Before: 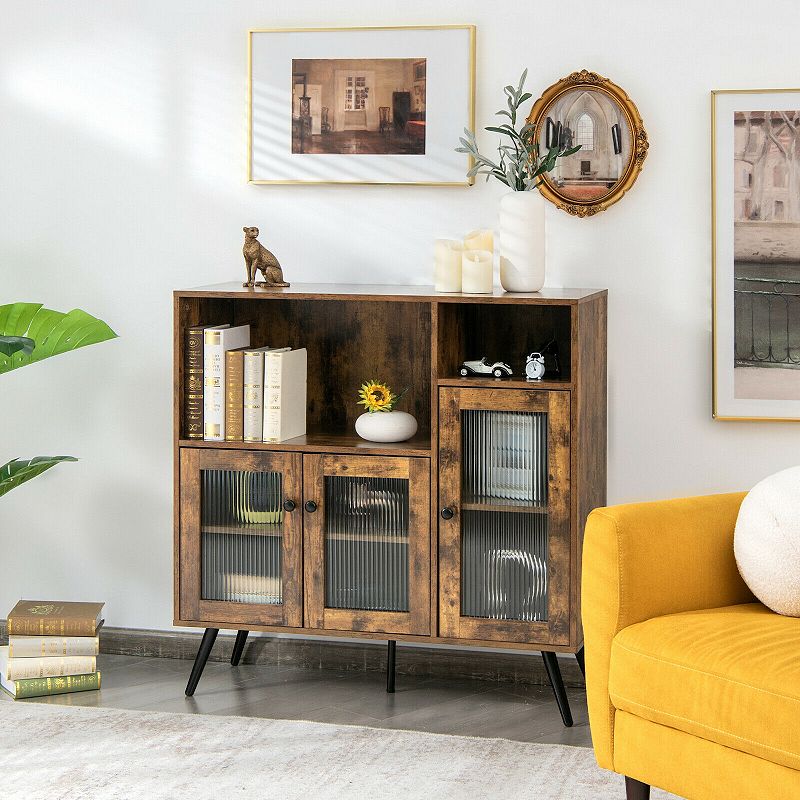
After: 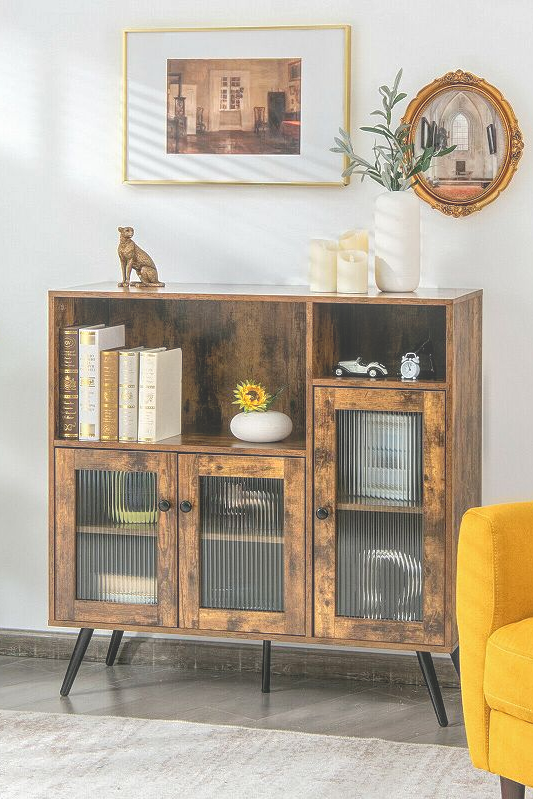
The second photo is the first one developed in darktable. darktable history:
crop and rotate: left 15.636%, right 17.702%
local contrast: highlights 72%, shadows 21%, midtone range 0.19
